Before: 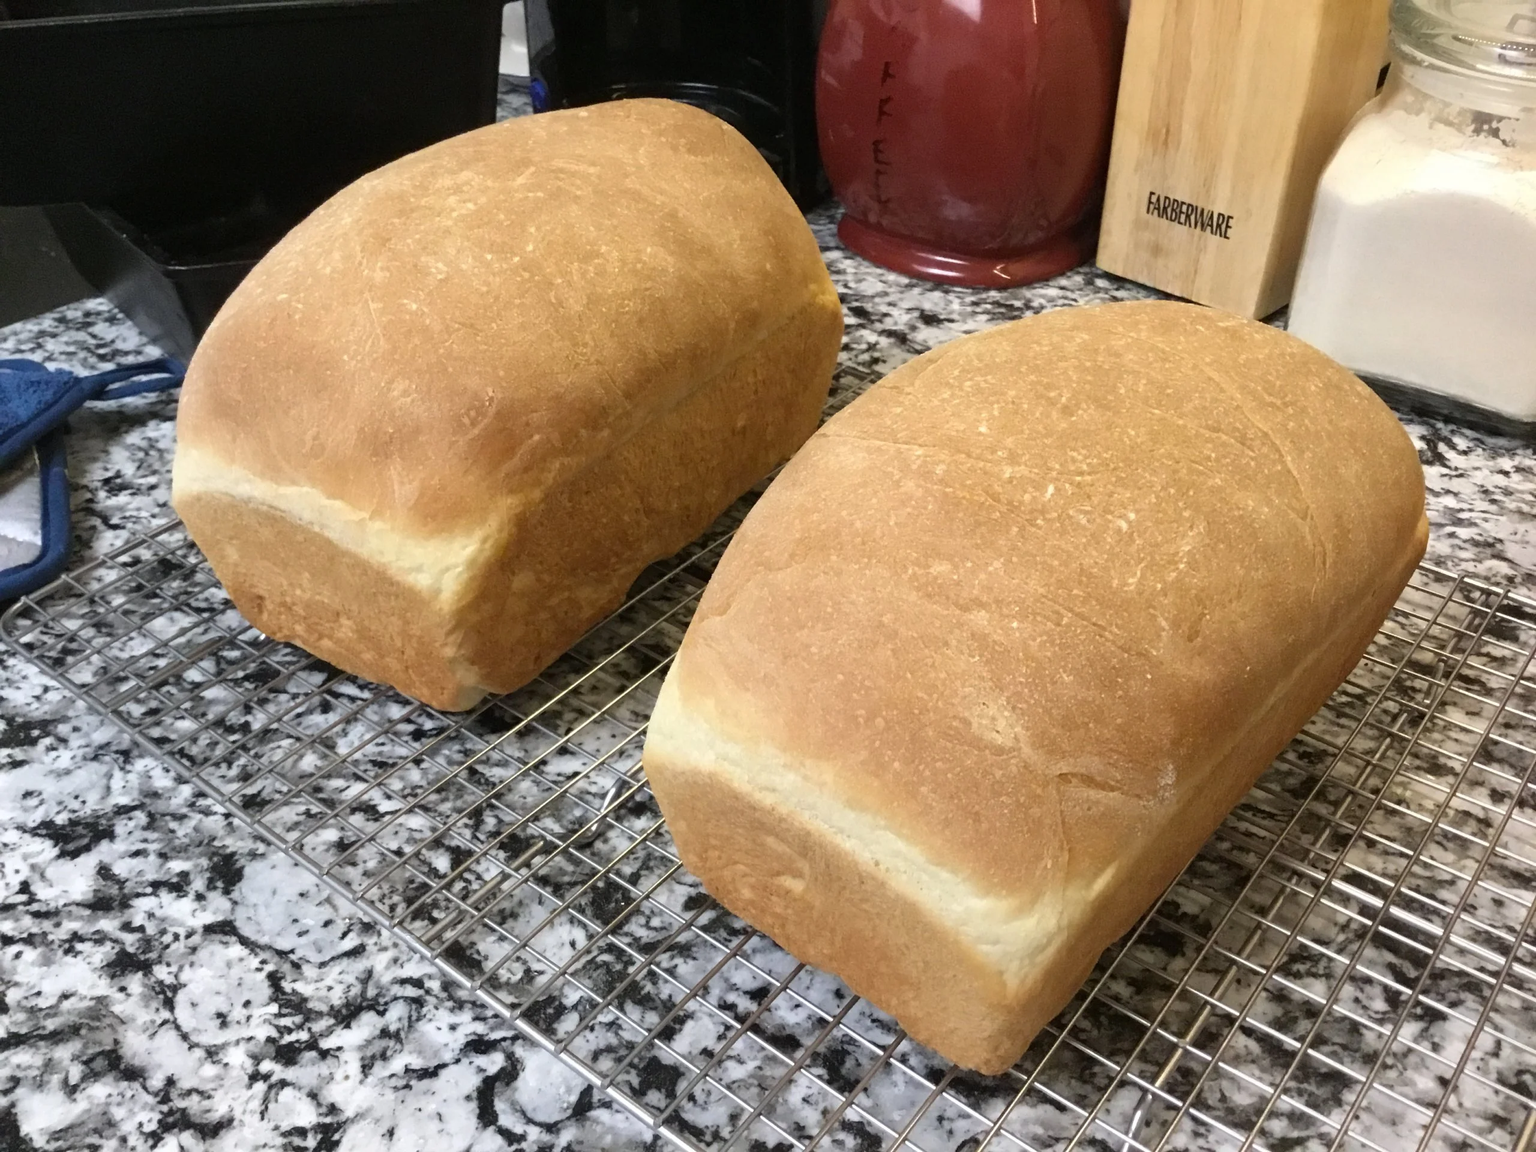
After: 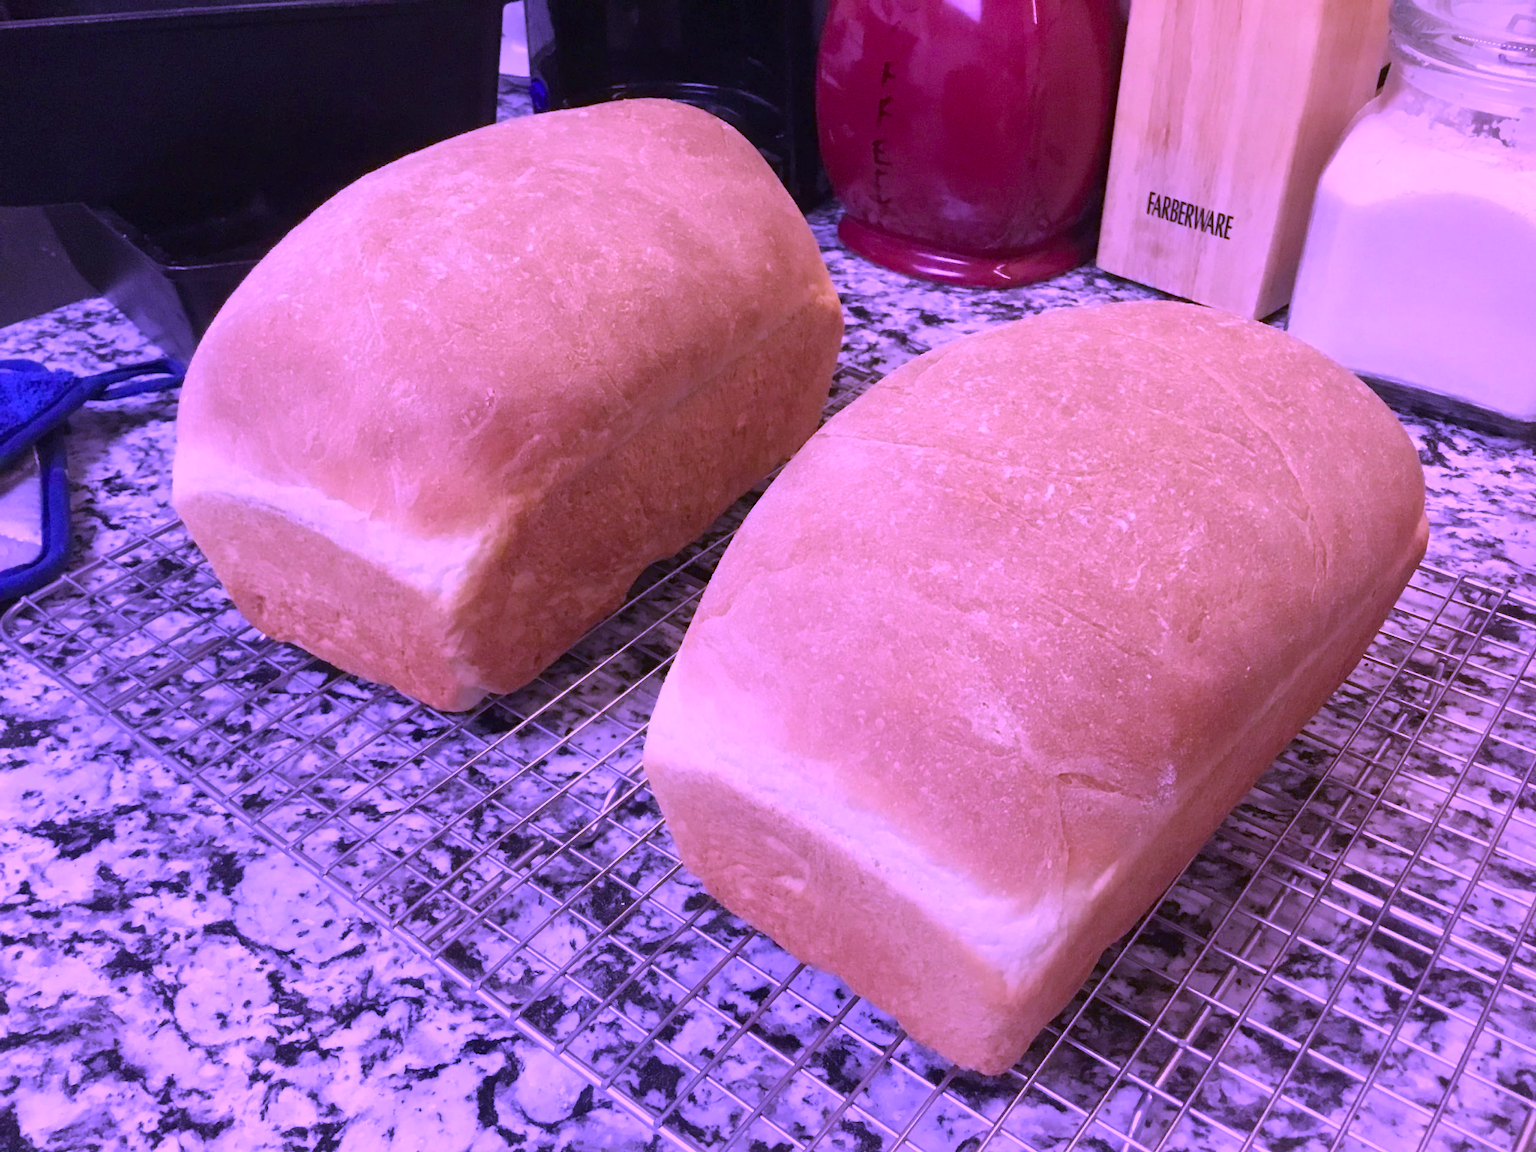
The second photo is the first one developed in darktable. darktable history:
color balance rgb: power › hue 313.44°, perceptual saturation grading › global saturation 30.759%, contrast -9.992%
color calibration: illuminant custom, x 0.38, y 0.483, temperature 4442.24 K
